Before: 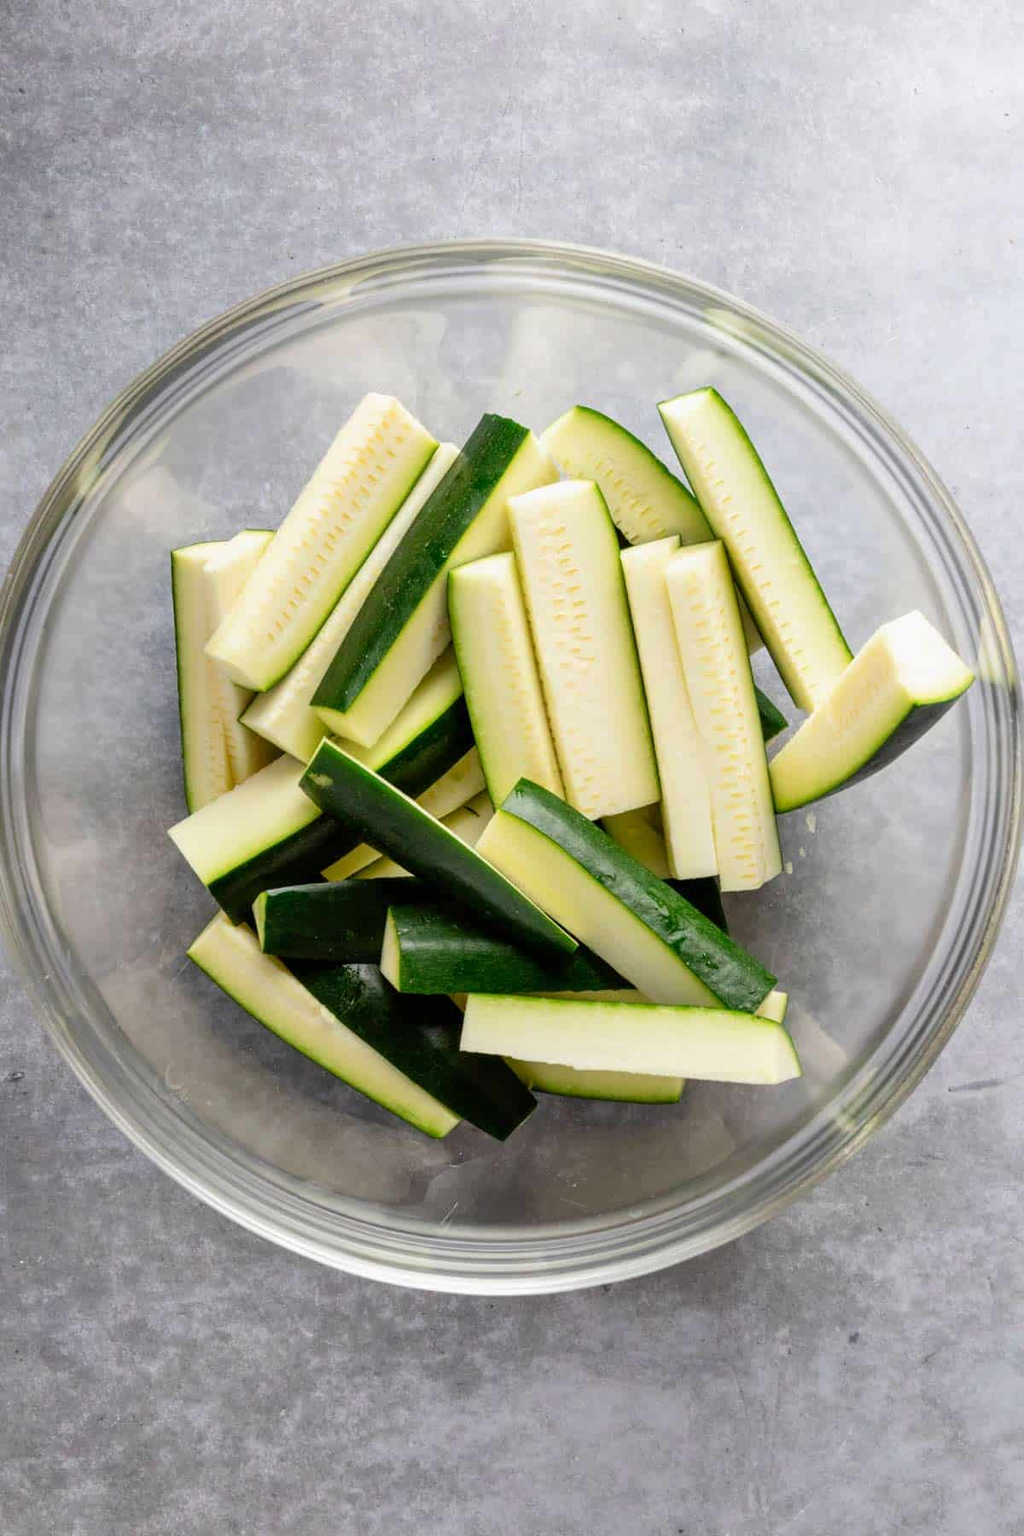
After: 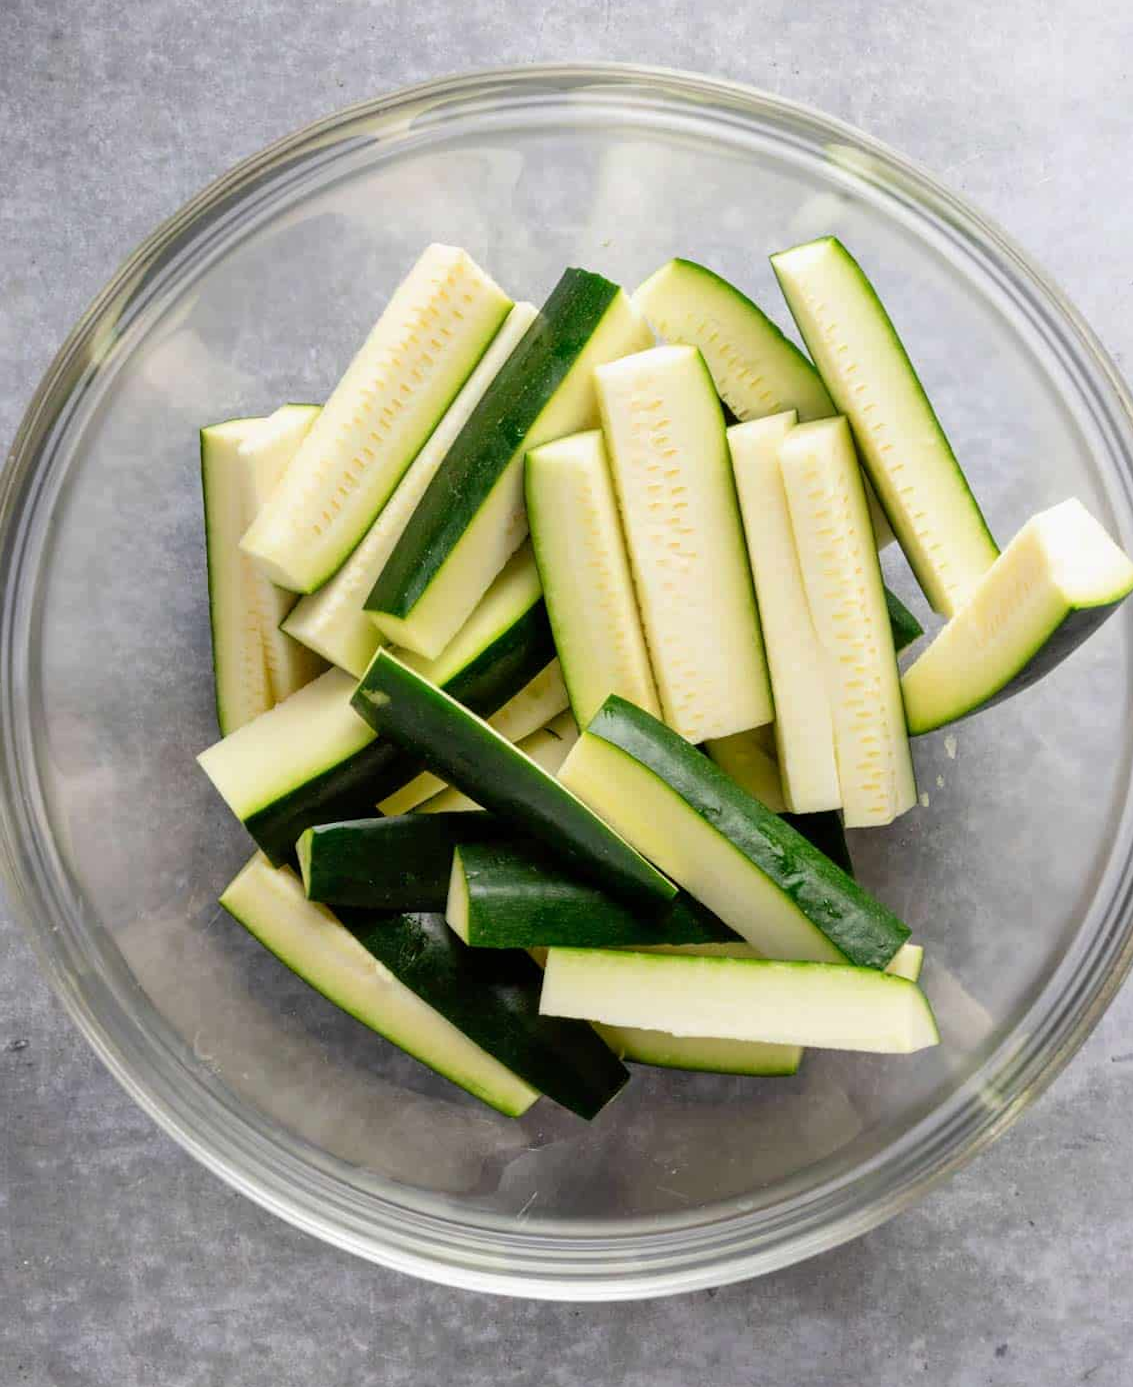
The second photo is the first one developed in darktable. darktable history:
crop and rotate: angle 0.059°, top 12.033%, right 5.428%, bottom 10.783%
